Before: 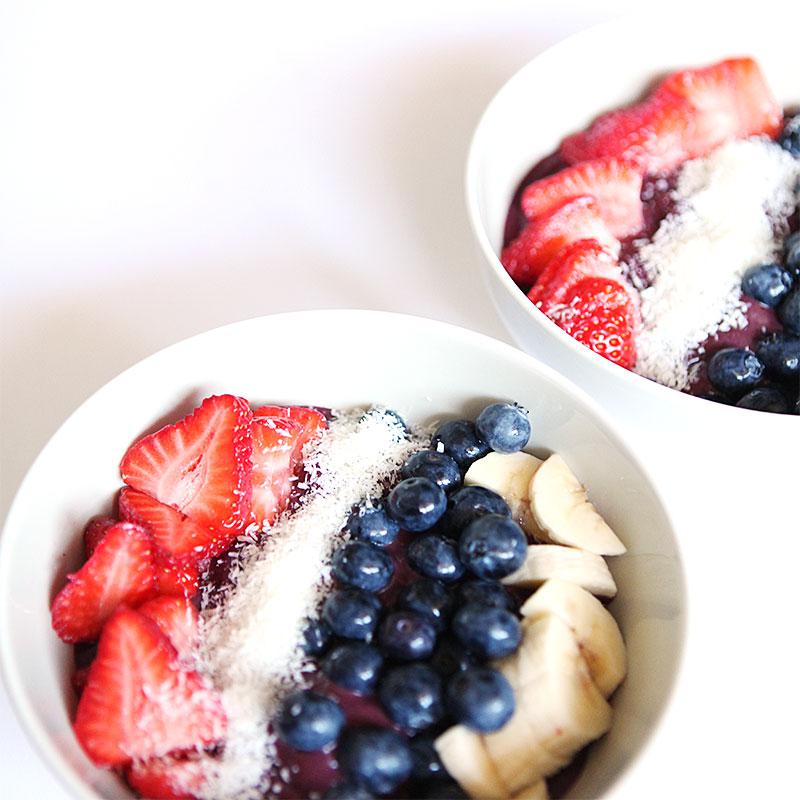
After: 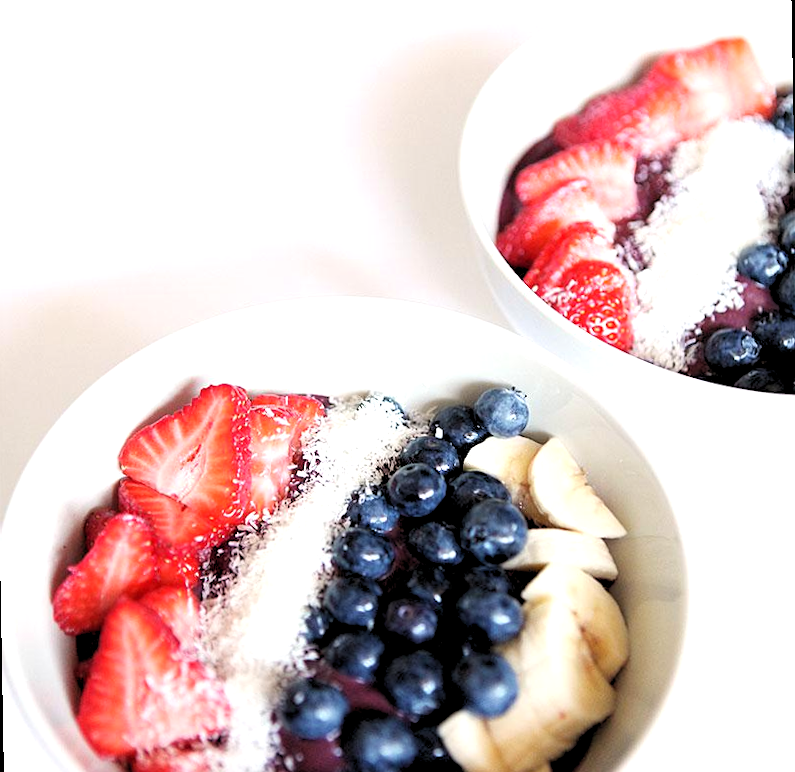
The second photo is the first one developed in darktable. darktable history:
rotate and perspective: rotation -1°, crop left 0.011, crop right 0.989, crop top 0.025, crop bottom 0.975
rgb levels: levels [[0.01, 0.419, 0.839], [0, 0.5, 1], [0, 0.5, 1]]
